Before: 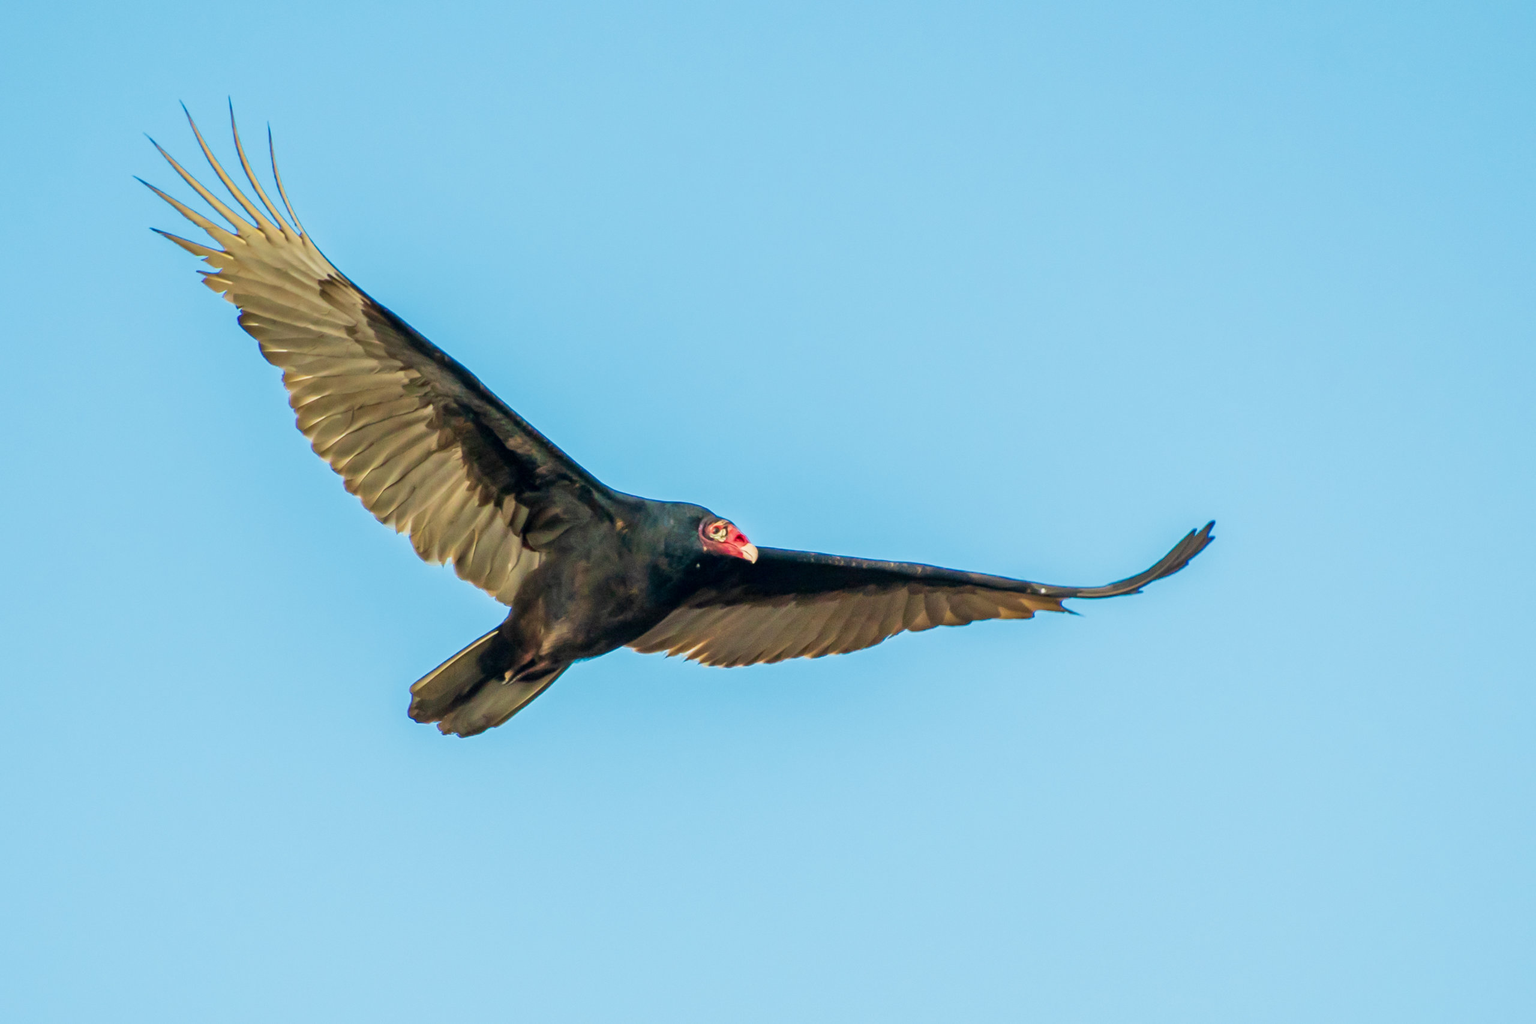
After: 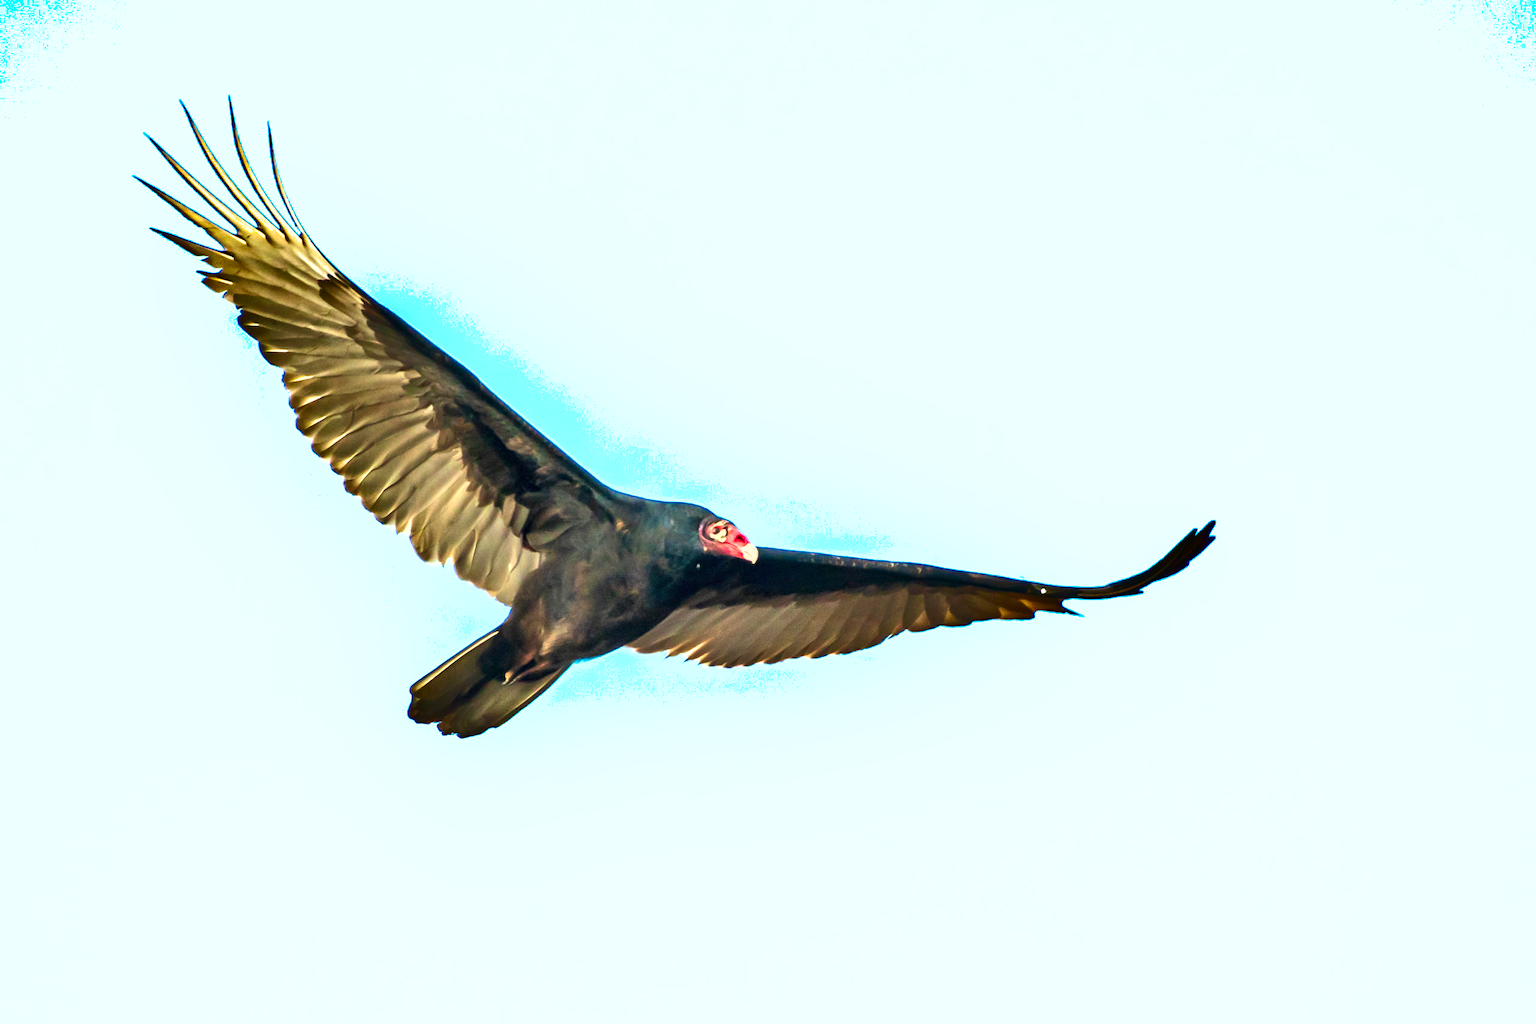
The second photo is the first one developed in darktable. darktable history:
exposure: black level correction 0, exposure 1 EV, compensate exposure bias true, compensate highlight preservation false
shadows and highlights: radius 108.52, shadows 44.07, highlights -67.8, low approximation 0.01, soften with gaussian
